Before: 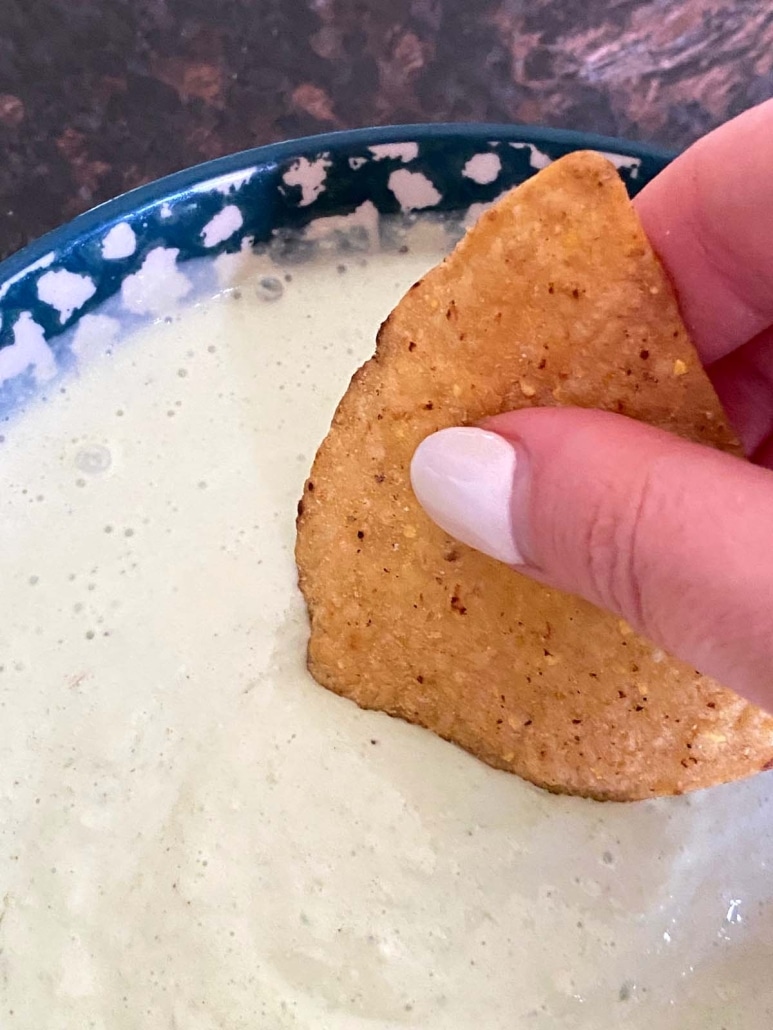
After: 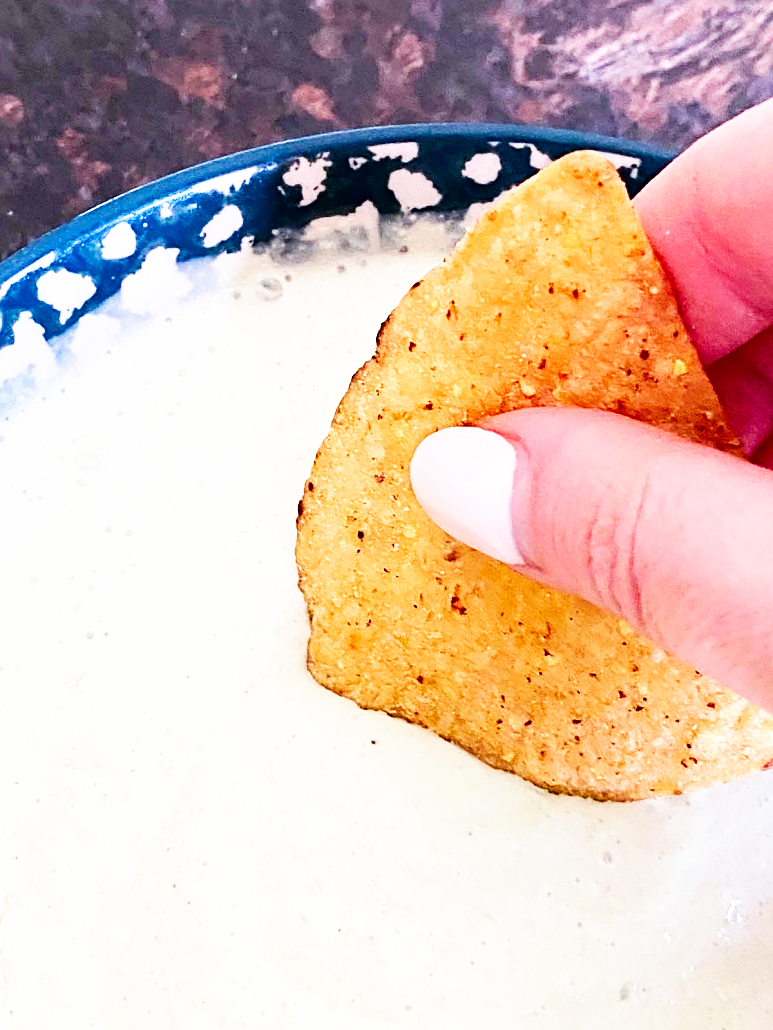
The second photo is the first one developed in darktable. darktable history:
sharpen: on, module defaults
base curve: curves: ch0 [(0, 0) (0.007, 0.004) (0.027, 0.03) (0.046, 0.07) (0.207, 0.54) (0.442, 0.872) (0.673, 0.972) (1, 1)], preserve colors none
